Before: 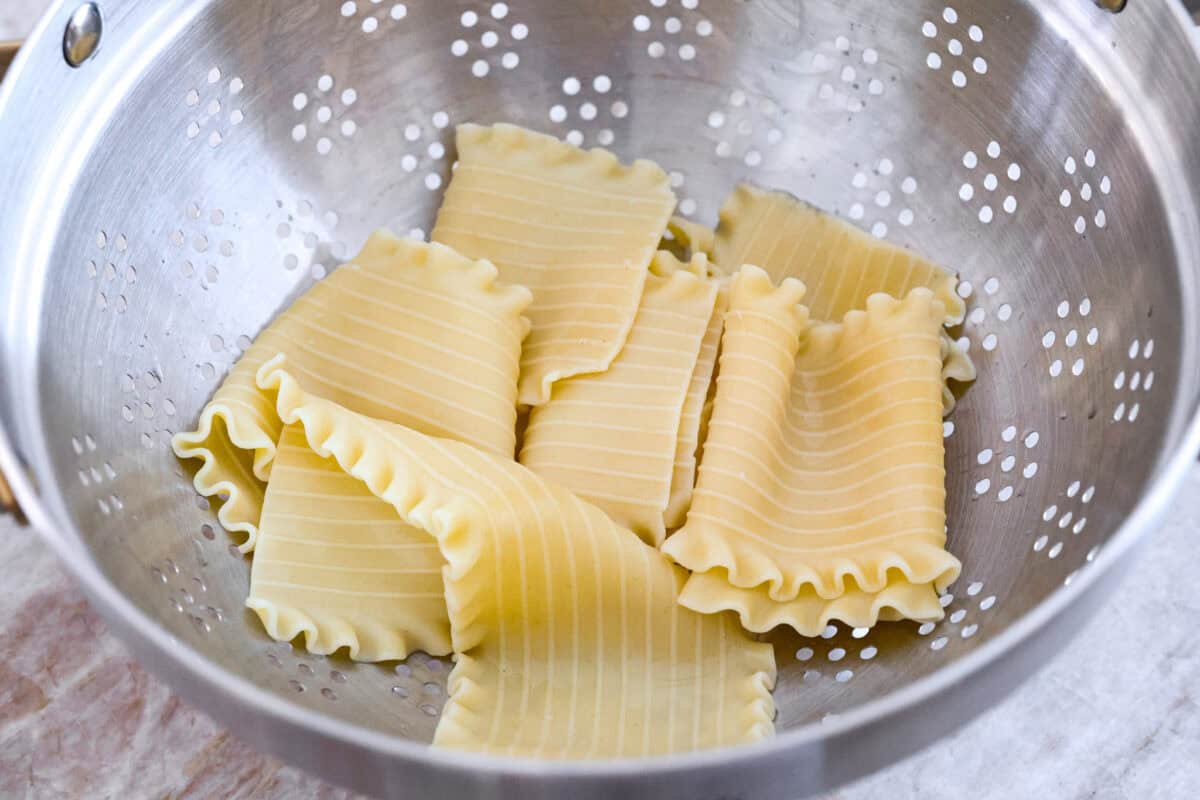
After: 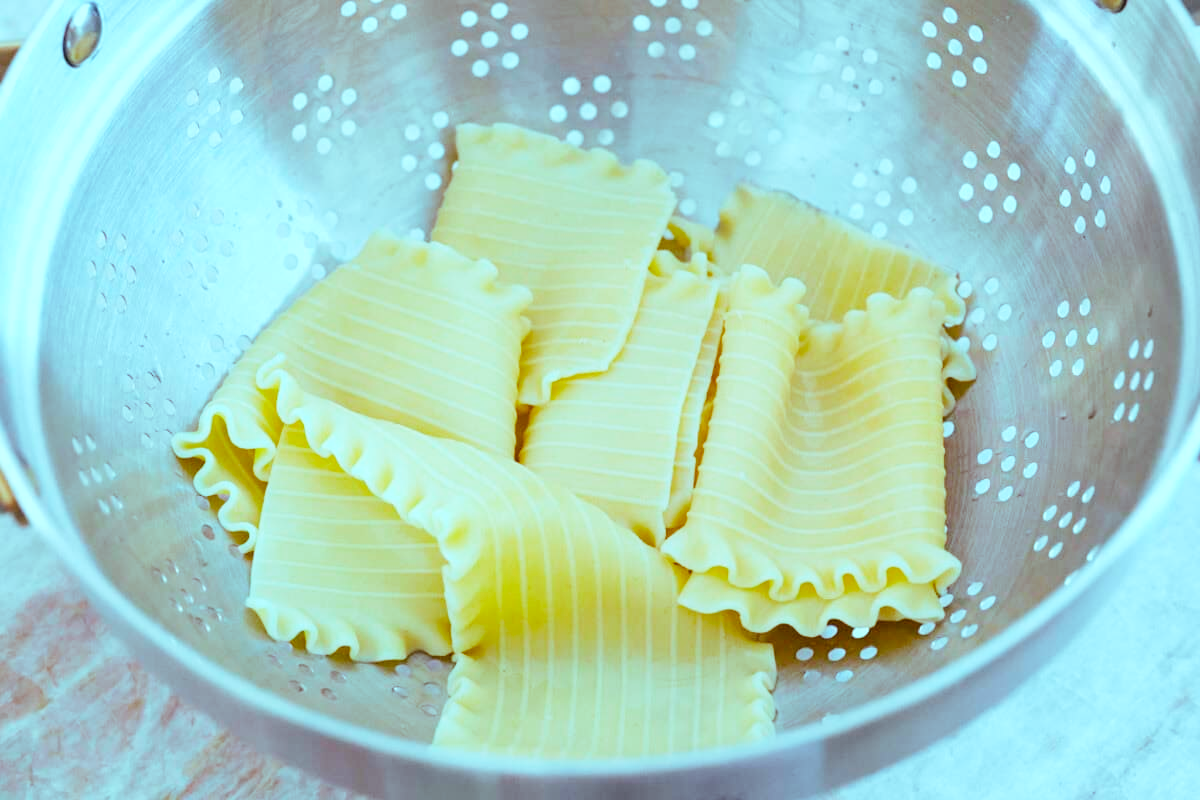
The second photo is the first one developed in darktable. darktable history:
color balance rgb: highlights gain › luminance -33.248%, highlights gain › chroma 5.734%, highlights gain › hue 215.22°, perceptual saturation grading › global saturation 15.099%, perceptual brilliance grading › global brilliance 11.268%
base curve: curves: ch0 [(0, 0) (0.204, 0.334) (0.55, 0.733) (1, 1)], preserve colors none
